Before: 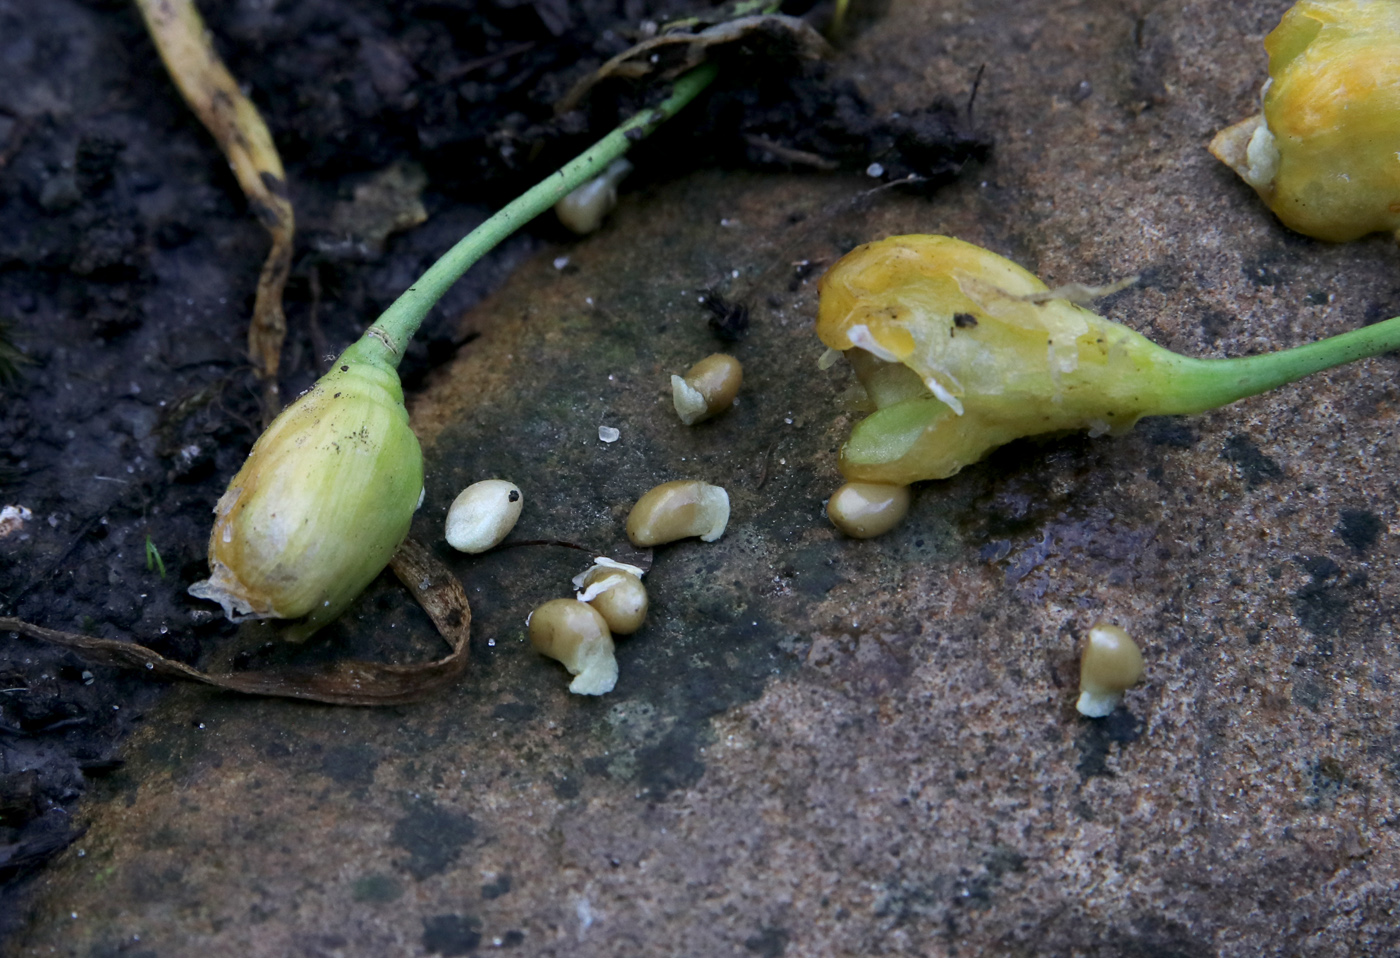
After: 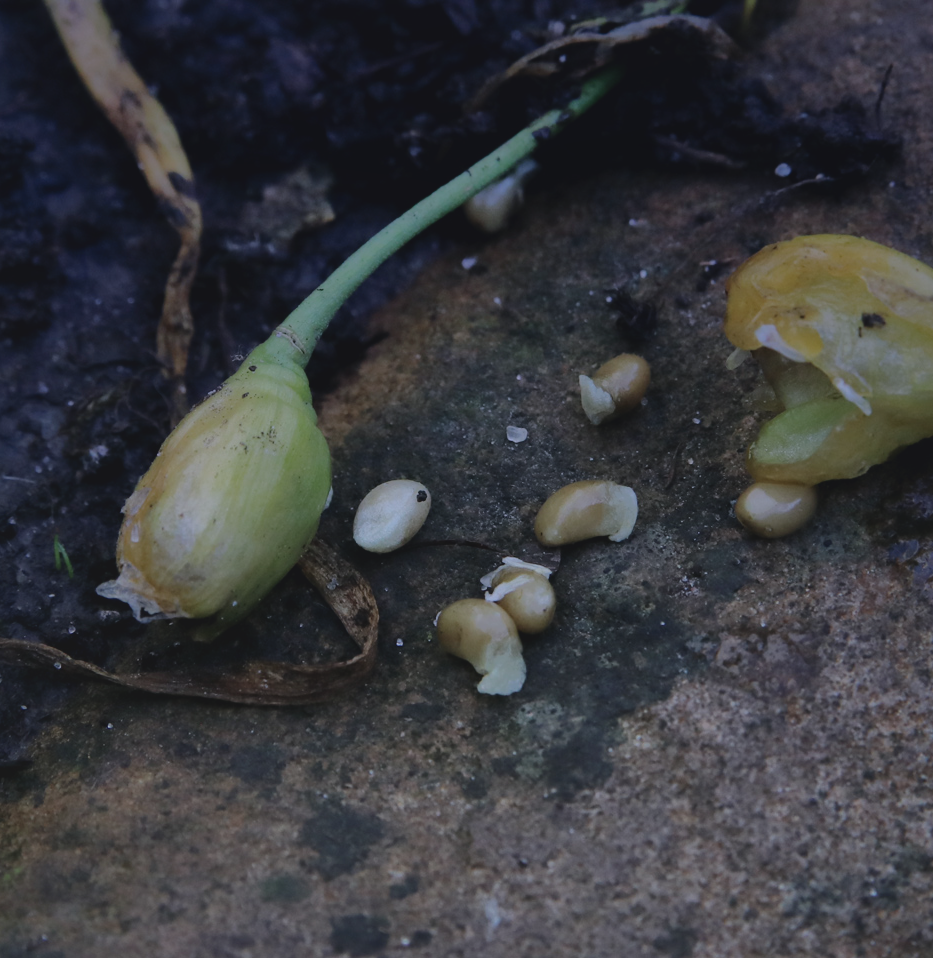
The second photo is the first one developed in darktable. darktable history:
tone equalizer: -8 EV -0.417 EV, -7 EV -0.389 EV, -6 EV -0.333 EV, -5 EV -0.222 EV, -3 EV 0.222 EV, -2 EV 0.333 EV, -1 EV 0.389 EV, +0 EV 0.417 EV, edges refinement/feathering 500, mask exposure compensation -1.57 EV, preserve details no
graduated density: hue 238.83°, saturation 50%
shadows and highlights: on, module defaults
crop and rotate: left 6.617%, right 26.717%
exposure: black level correction -0.016, exposure -1.018 EV, compensate highlight preservation false
